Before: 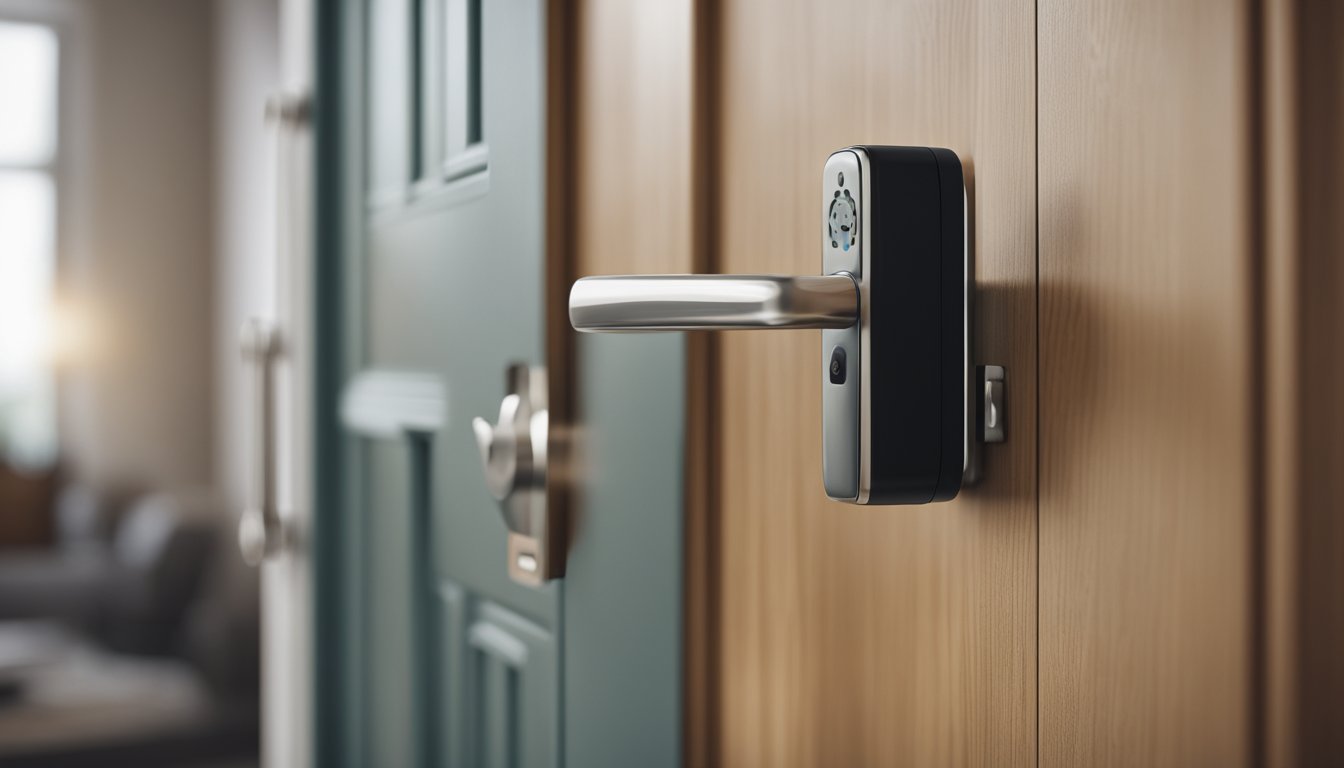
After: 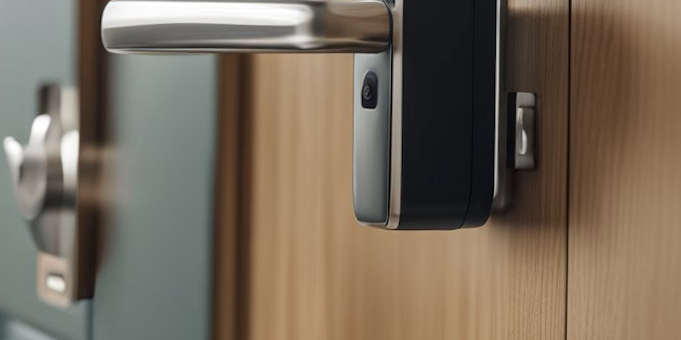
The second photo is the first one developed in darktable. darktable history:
exposure: exposure 0 EV, compensate highlight preservation false
rotate and perspective: rotation 0.8°, automatic cropping off
local contrast: on, module defaults
tone equalizer: on, module defaults
crop: left 35.03%, top 36.625%, right 14.663%, bottom 20.057%
